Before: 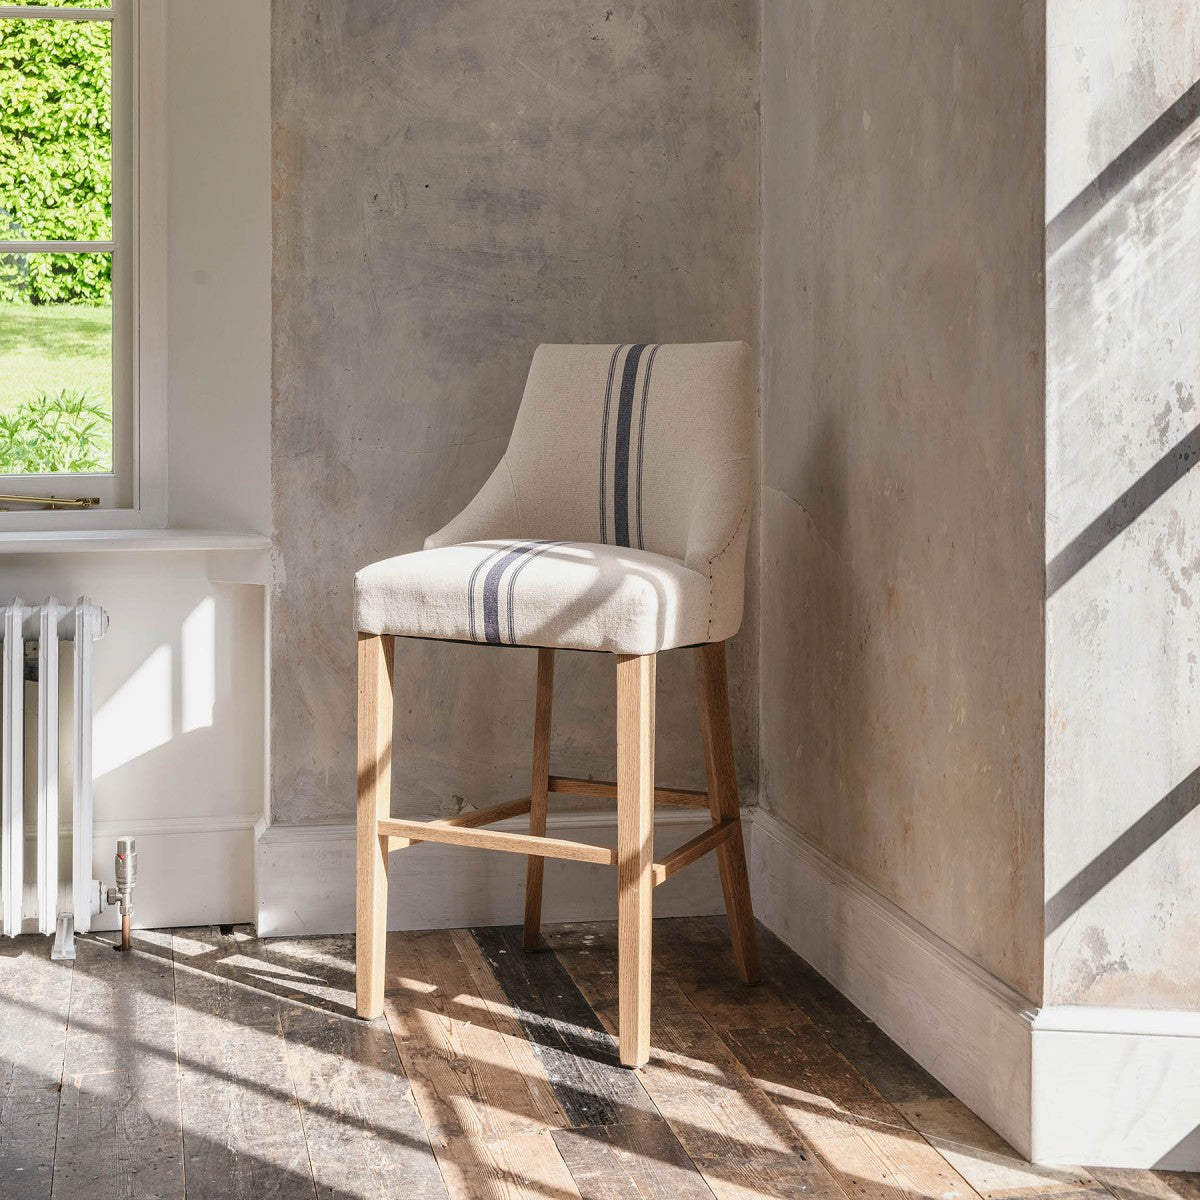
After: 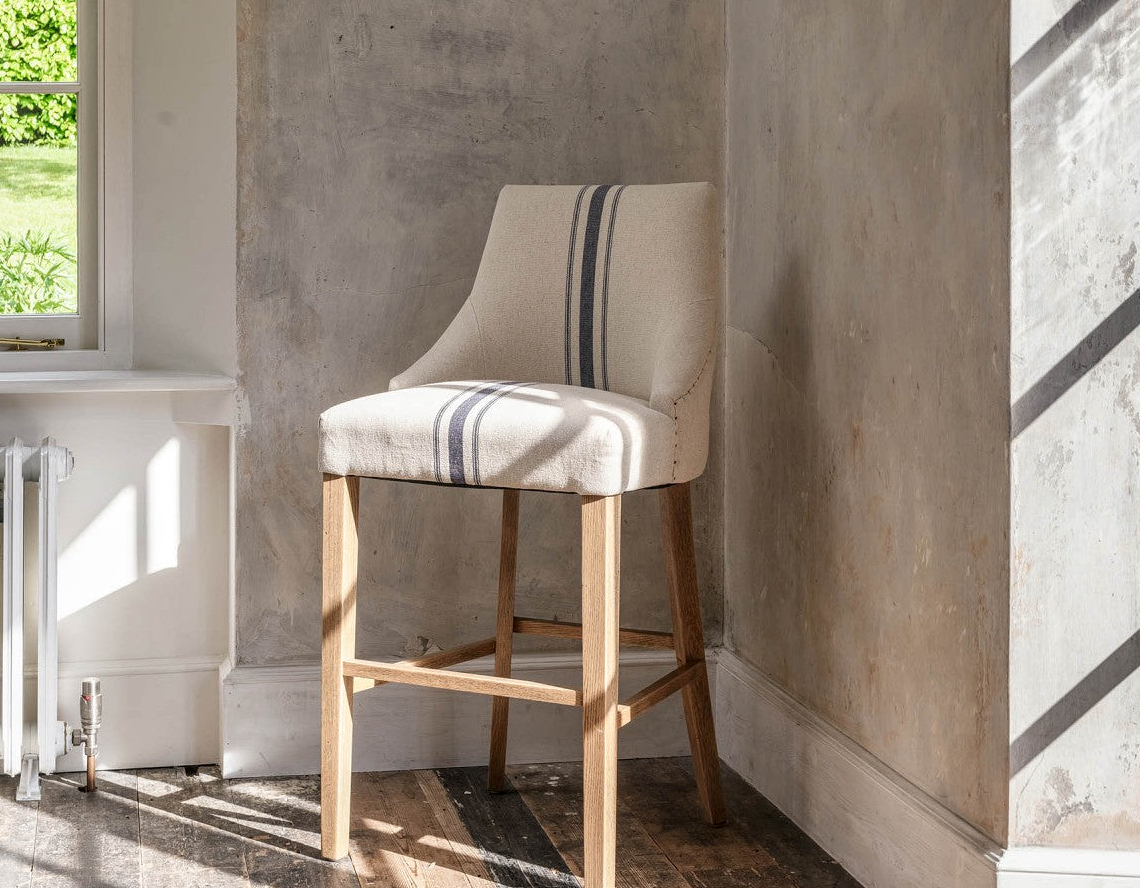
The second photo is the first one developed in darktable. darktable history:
crop and rotate: left 2.991%, top 13.302%, right 1.981%, bottom 12.636%
local contrast: on, module defaults
